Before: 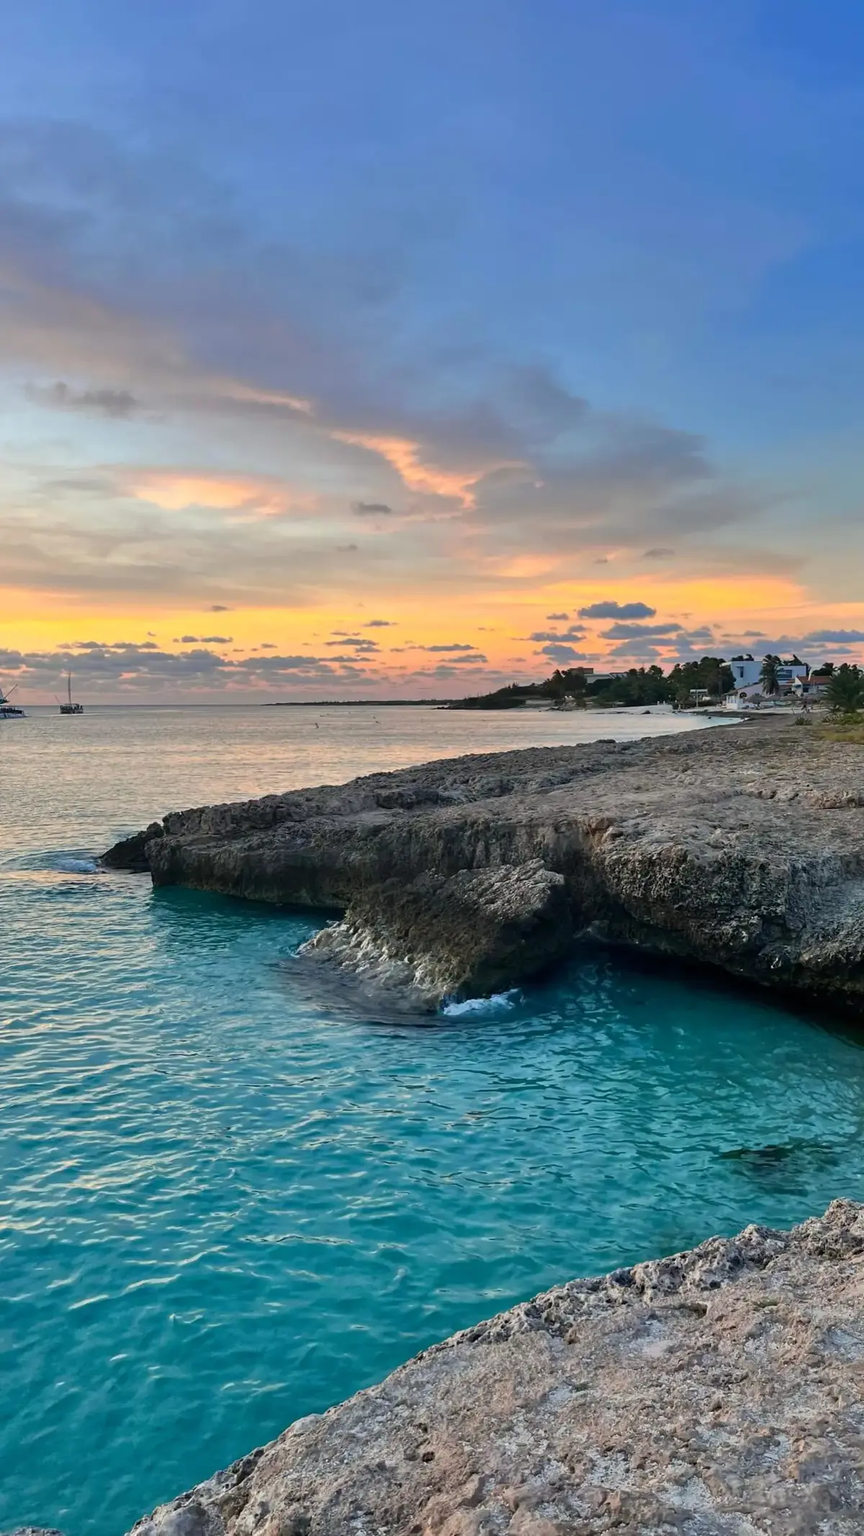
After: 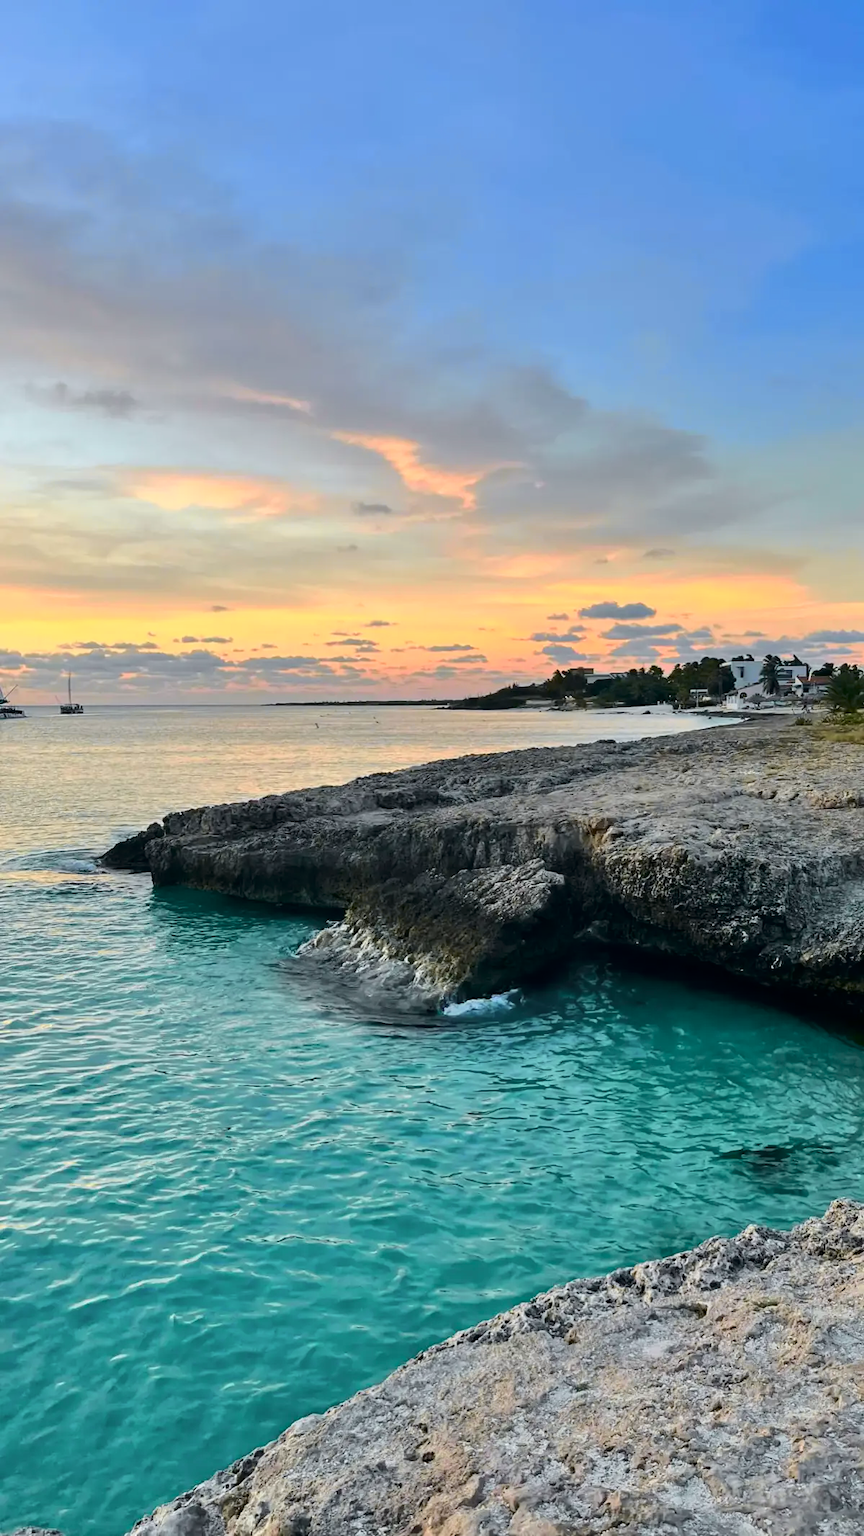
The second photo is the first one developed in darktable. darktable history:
tone curve: curves: ch0 [(0, 0) (0.035, 0.017) (0.131, 0.108) (0.279, 0.279) (0.476, 0.554) (0.617, 0.693) (0.704, 0.77) (0.801, 0.854) (0.895, 0.927) (1, 0.976)]; ch1 [(0, 0) (0.318, 0.278) (0.444, 0.427) (0.493, 0.488) (0.504, 0.497) (0.537, 0.538) (0.594, 0.616) (0.746, 0.764) (1, 1)]; ch2 [(0, 0) (0.316, 0.292) (0.381, 0.37) (0.423, 0.448) (0.476, 0.482) (0.502, 0.495) (0.529, 0.547) (0.583, 0.608) (0.639, 0.657) (0.7, 0.7) (0.861, 0.808) (1, 0.951)], color space Lab, independent channels, preserve colors none
contrast brightness saturation: saturation -0.05
